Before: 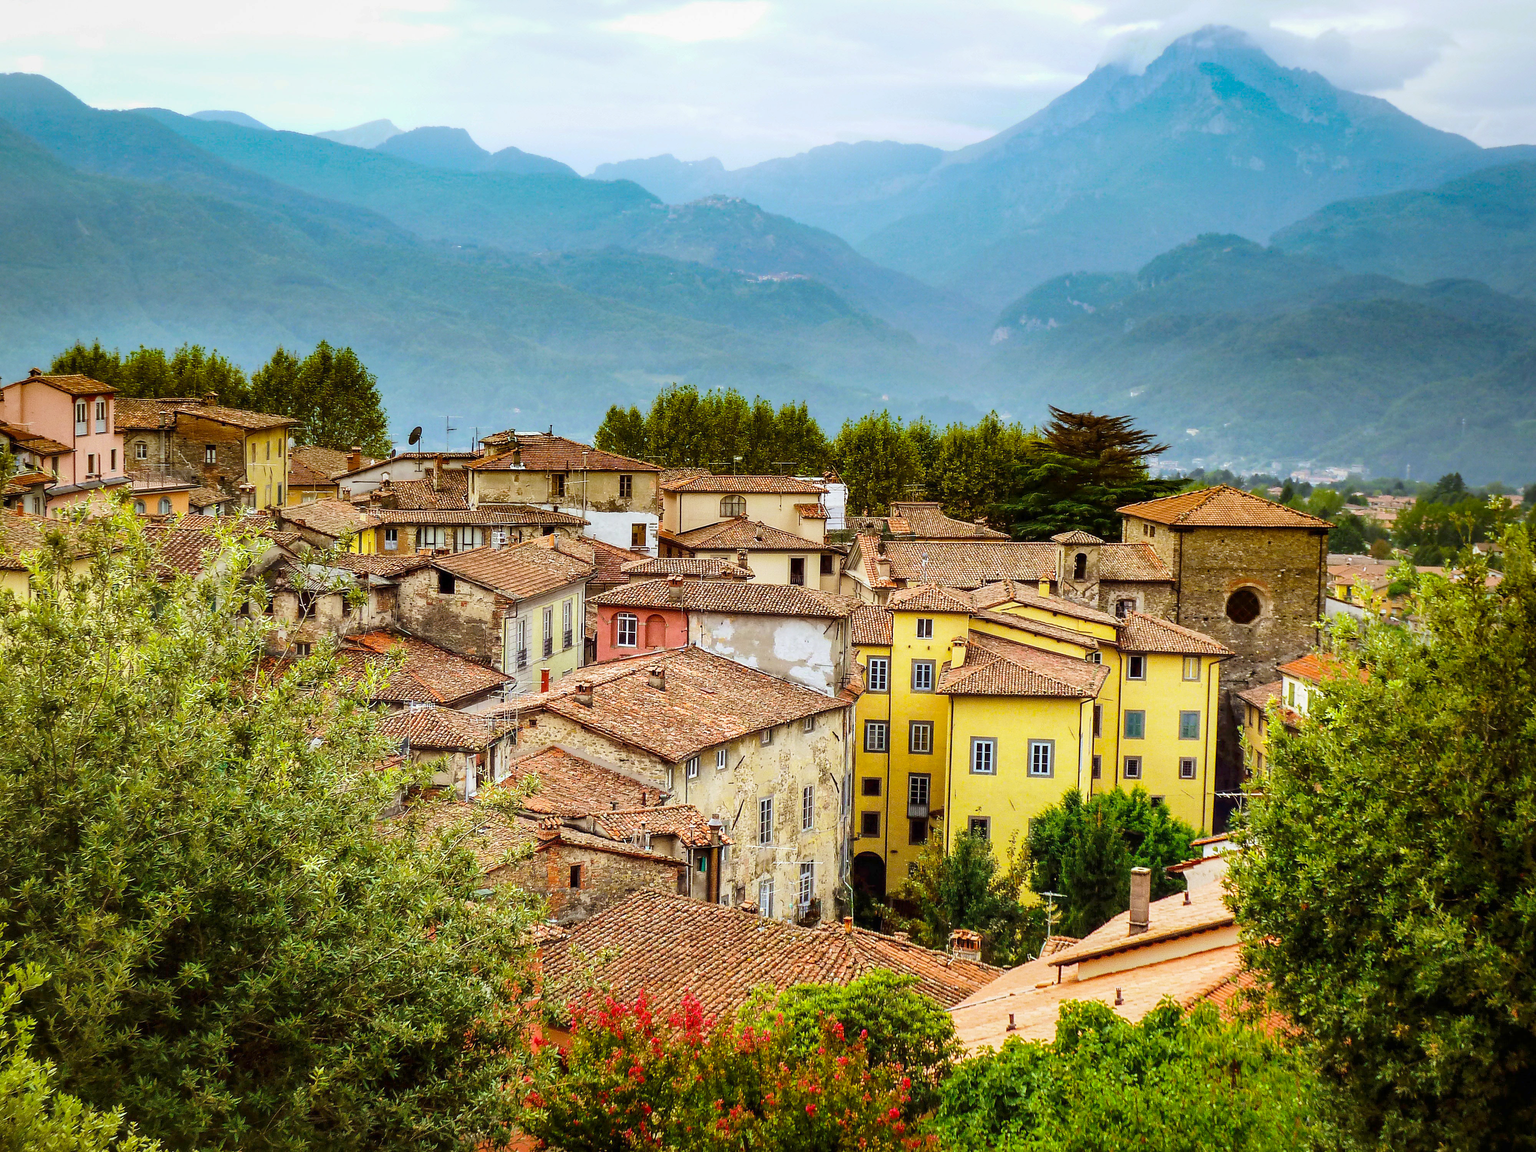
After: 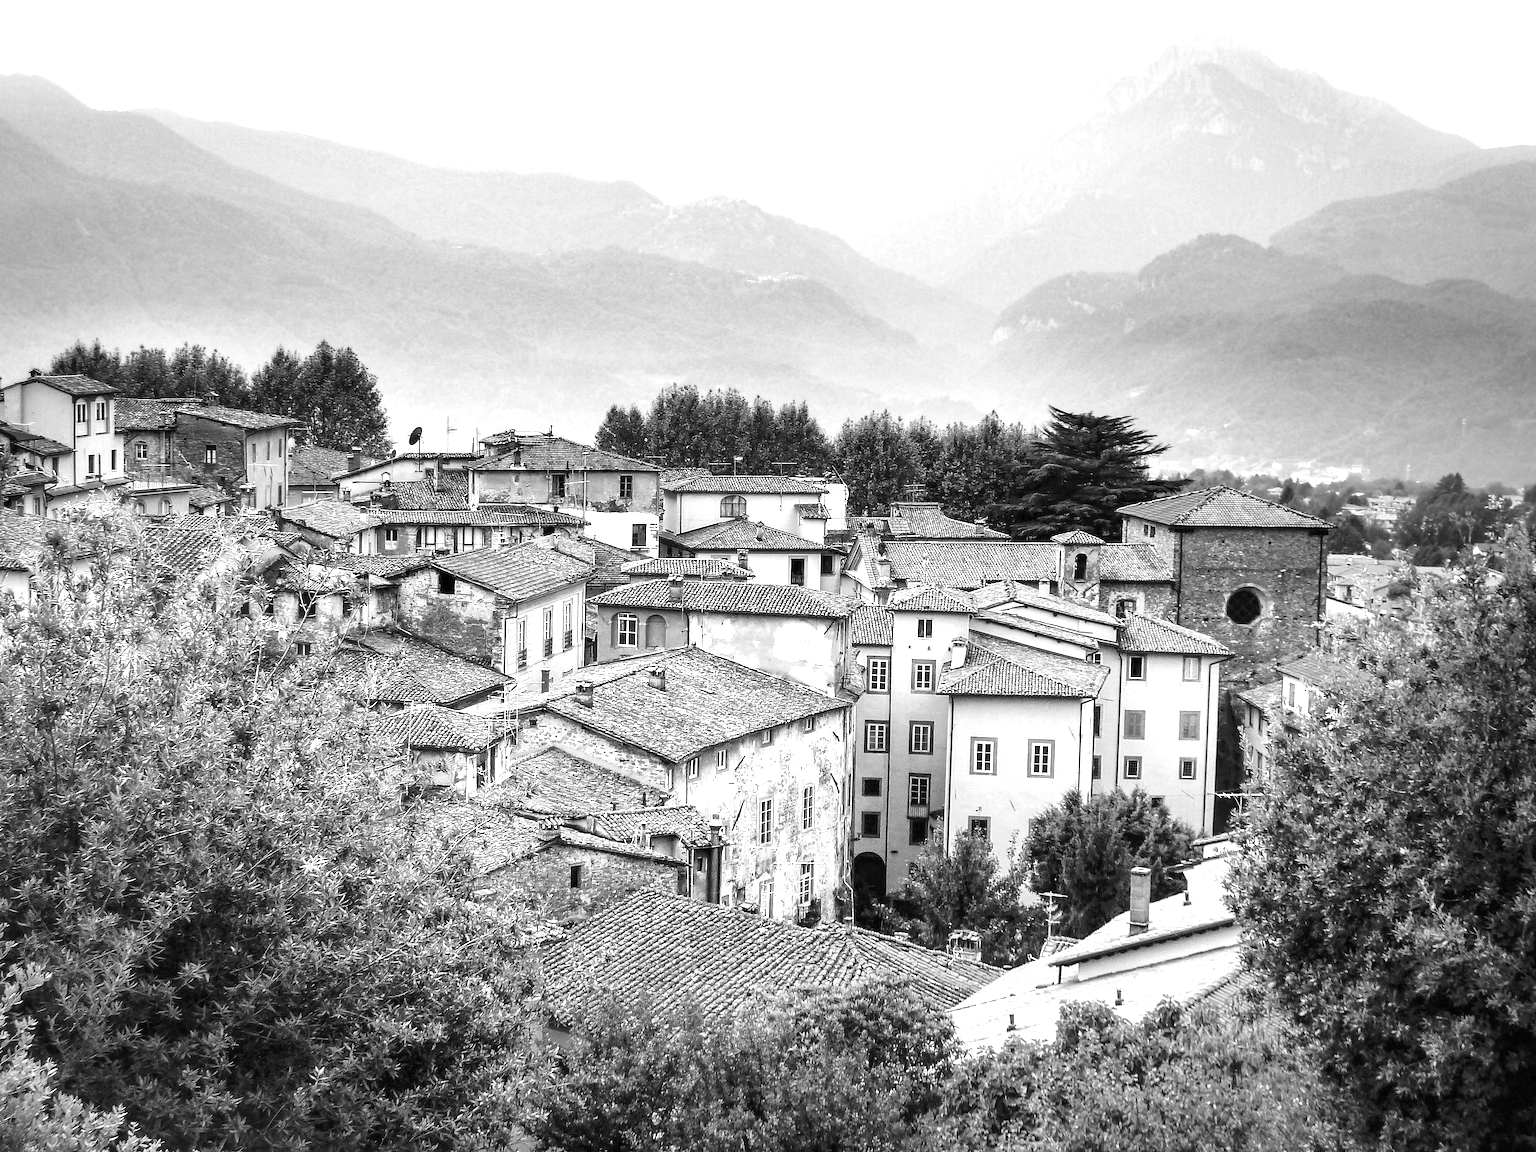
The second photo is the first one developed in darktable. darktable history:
color calibration: output gray [0.18, 0.41, 0.41, 0], gray › normalize channels true, x 0.372, y 0.386, temperature 4284.34 K, gamut compression 0.009
exposure: black level correction 0, exposure 1.001 EV, compensate exposure bias true, compensate highlight preservation false
